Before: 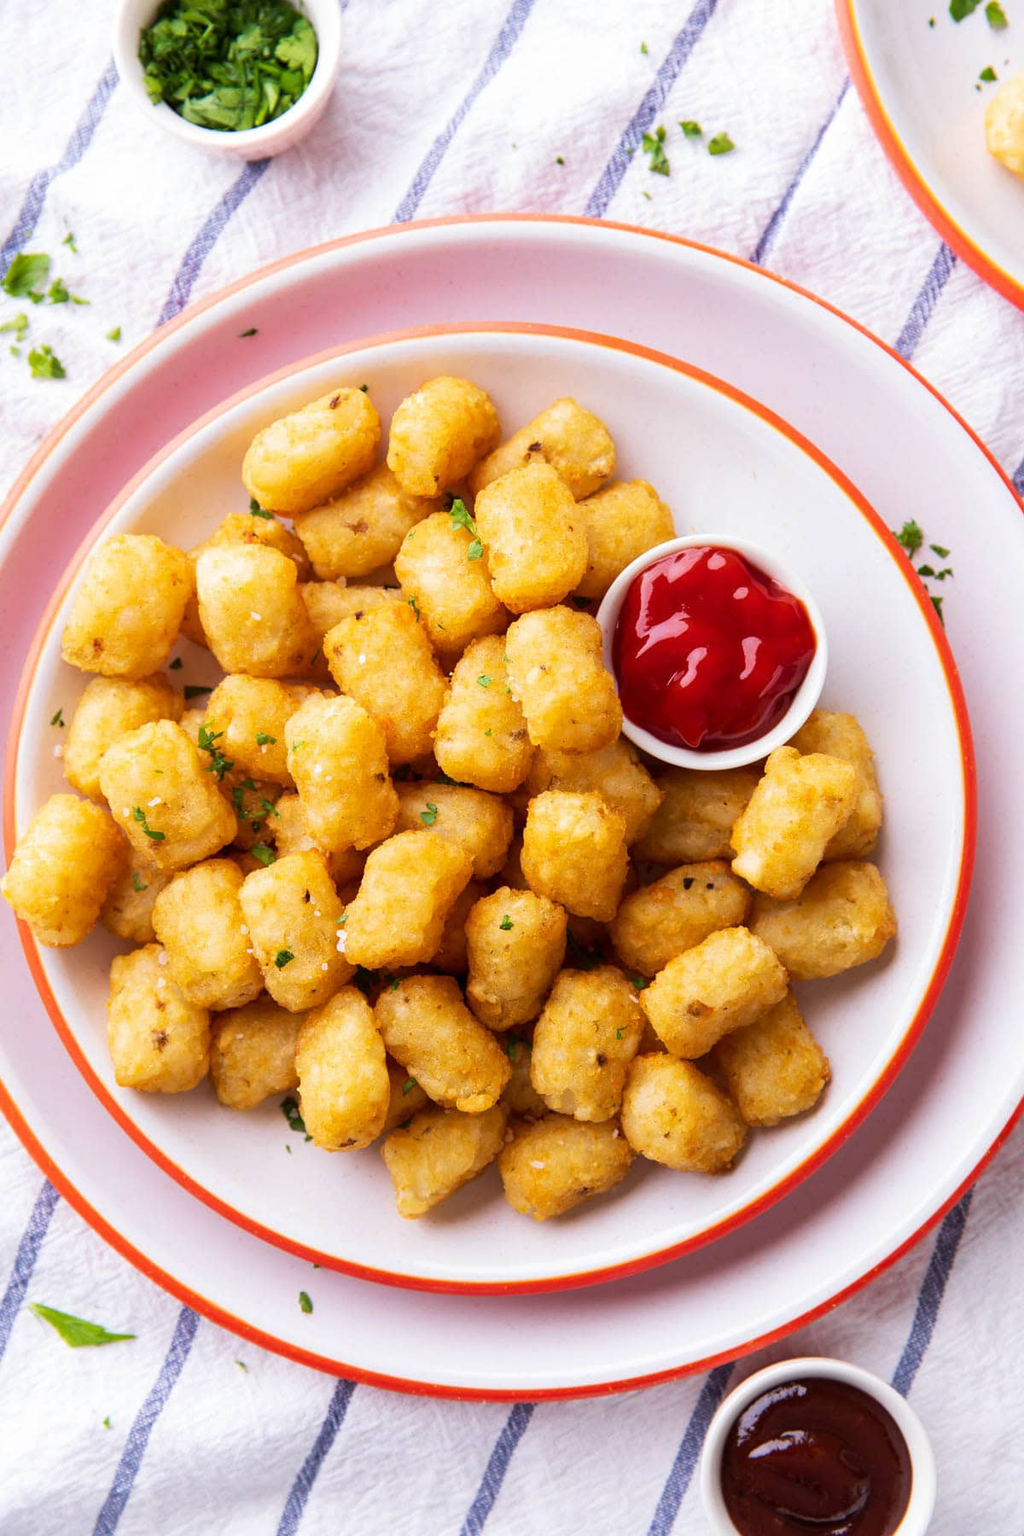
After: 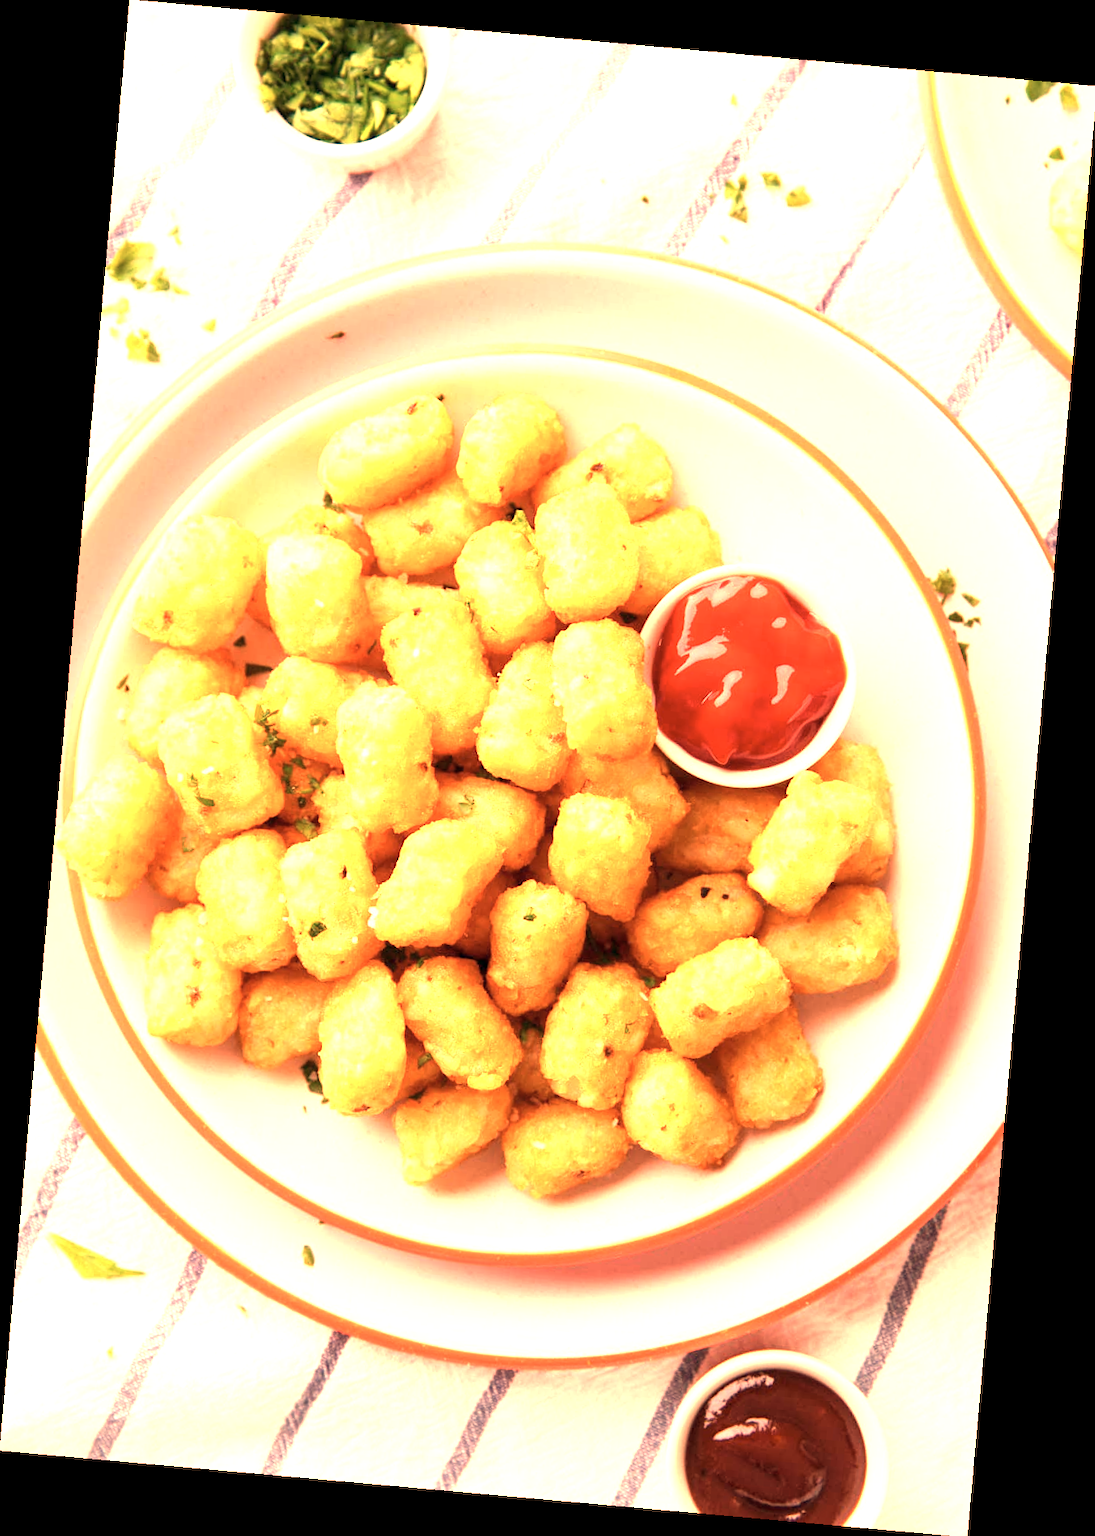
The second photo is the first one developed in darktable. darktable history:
rotate and perspective: rotation 5.12°, automatic cropping off
white balance: red 1.467, blue 0.684
exposure: exposure 1.089 EV, compensate highlight preservation false
color contrast: green-magenta contrast 0.84, blue-yellow contrast 0.86
